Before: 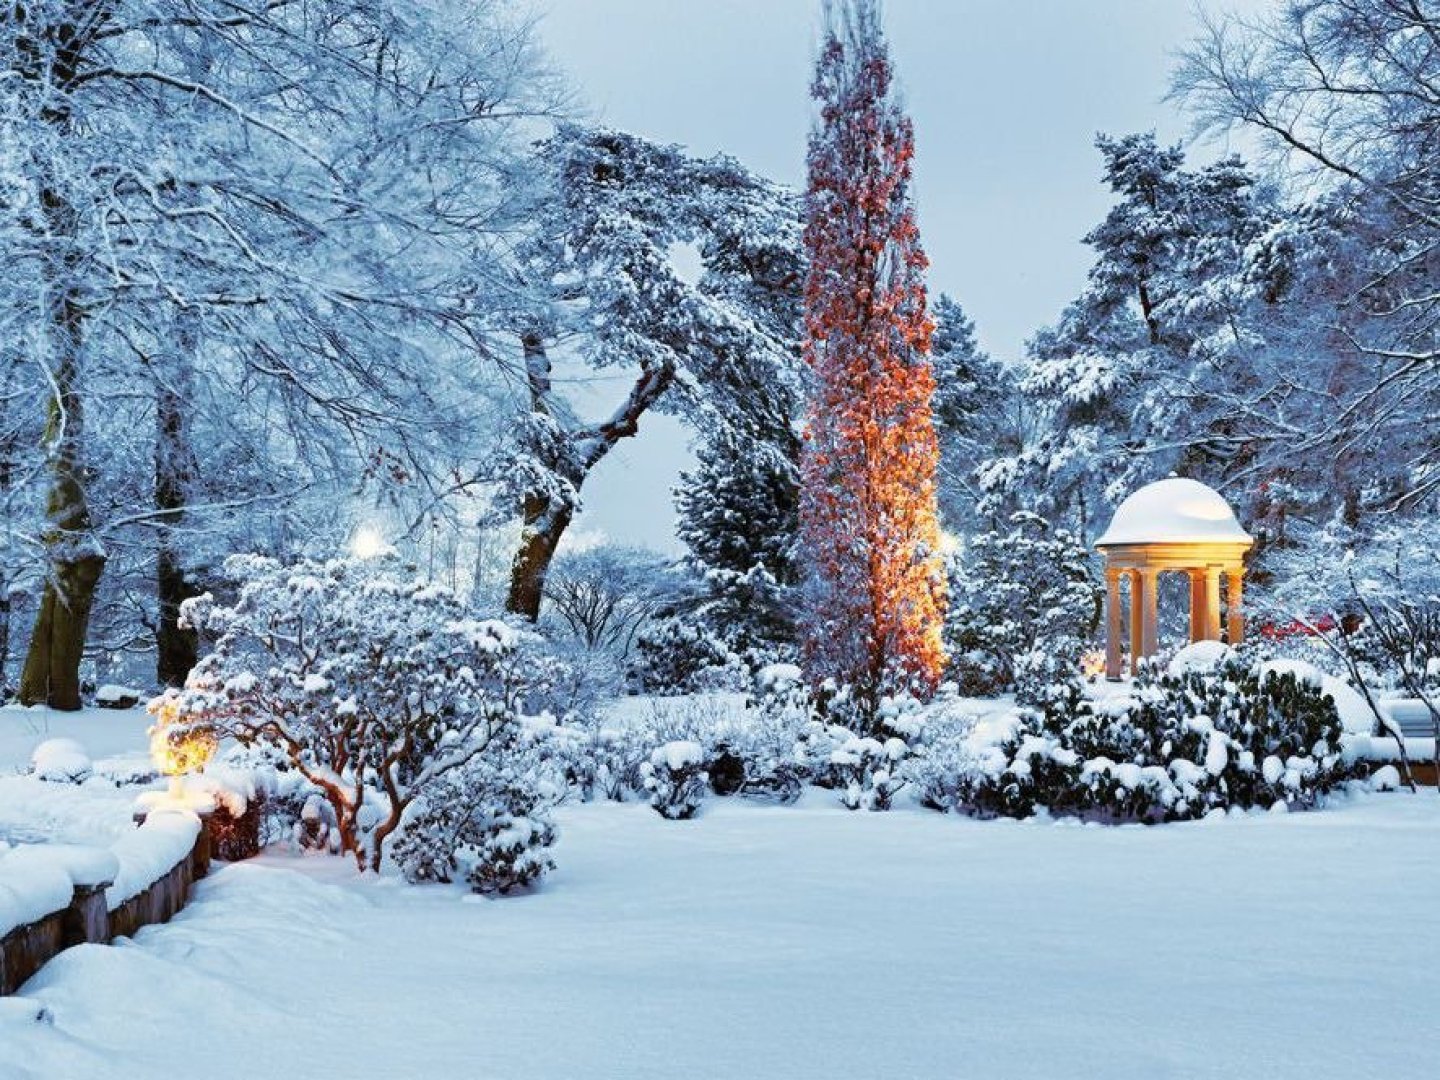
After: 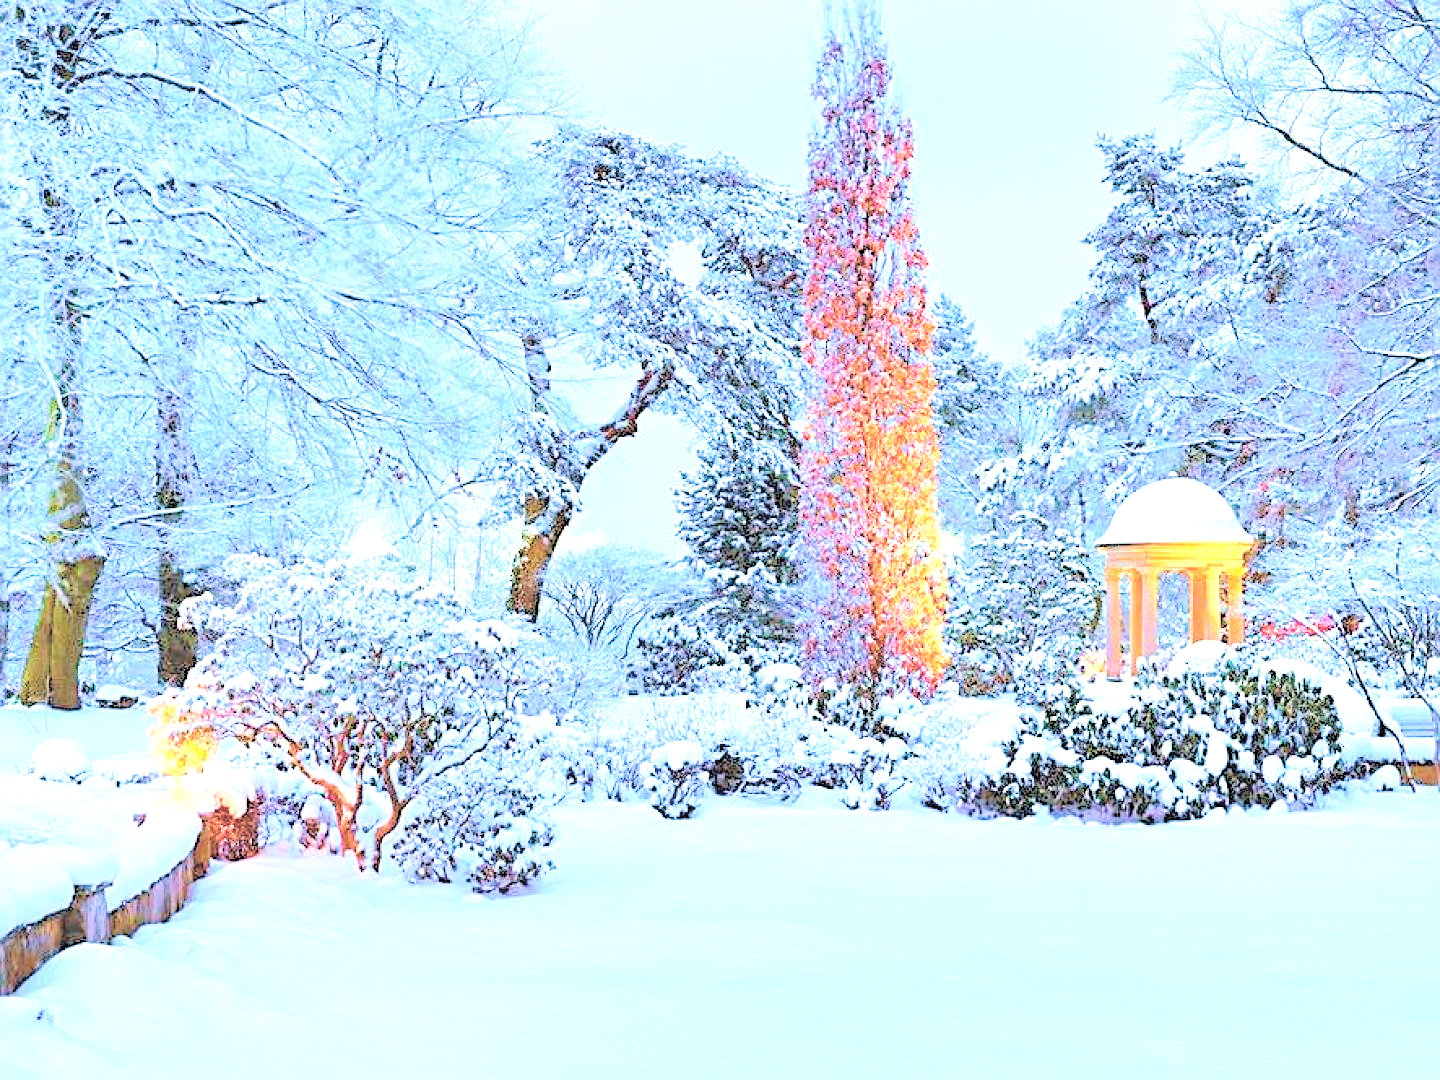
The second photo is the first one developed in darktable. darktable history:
color balance rgb: perceptual saturation grading › global saturation 0.971%, perceptual brilliance grading › mid-tones 9.131%, perceptual brilliance grading › shadows 14.711%, global vibrance 20%
exposure: exposure 0.739 EV, compensate highlight preservation false
contrast brightness saturation: brightness 0.982
velvia: strength 75%
sharpen: radius 2.552, amount 0.649
levels: black 8.52%
